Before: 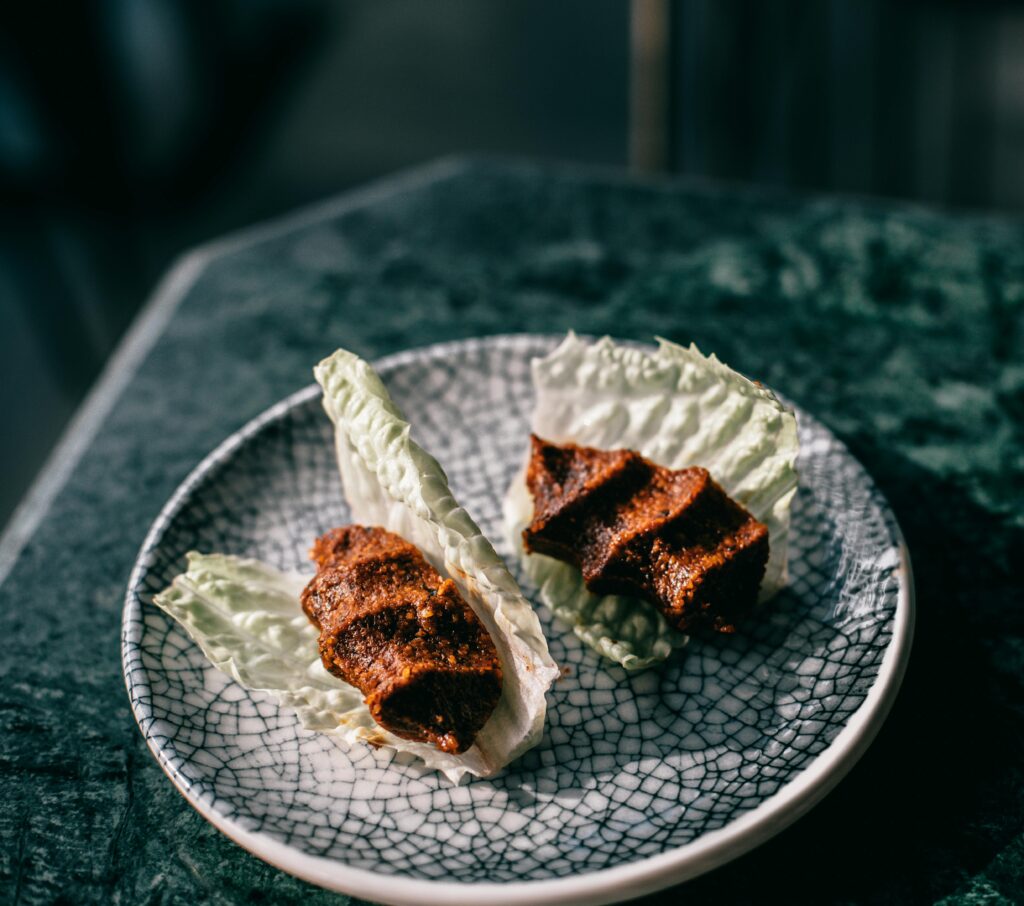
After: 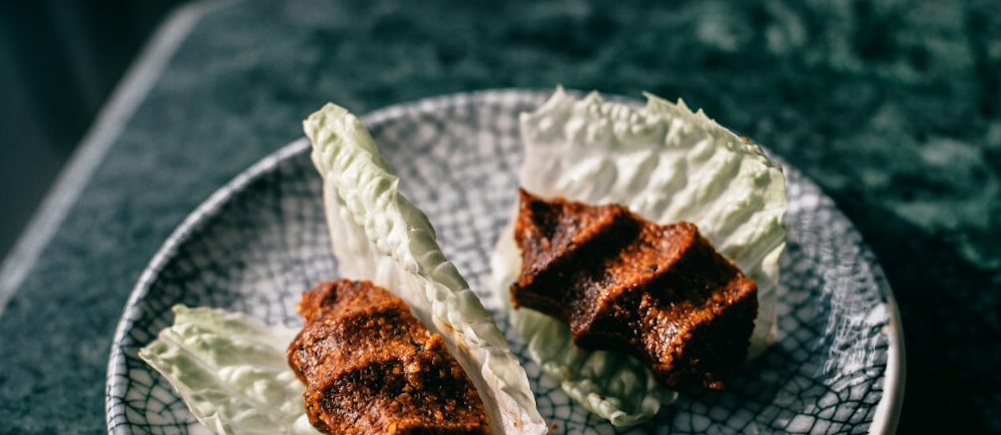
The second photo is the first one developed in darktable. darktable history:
crop and rotate: top 26.056%, bottom 25.543%
rotate and perspective: rotation 0.226°, lens shift (vertical) -0.042, crop left 0.023, crop right 0.982, crop top 0.006, crop bottom 0.994
